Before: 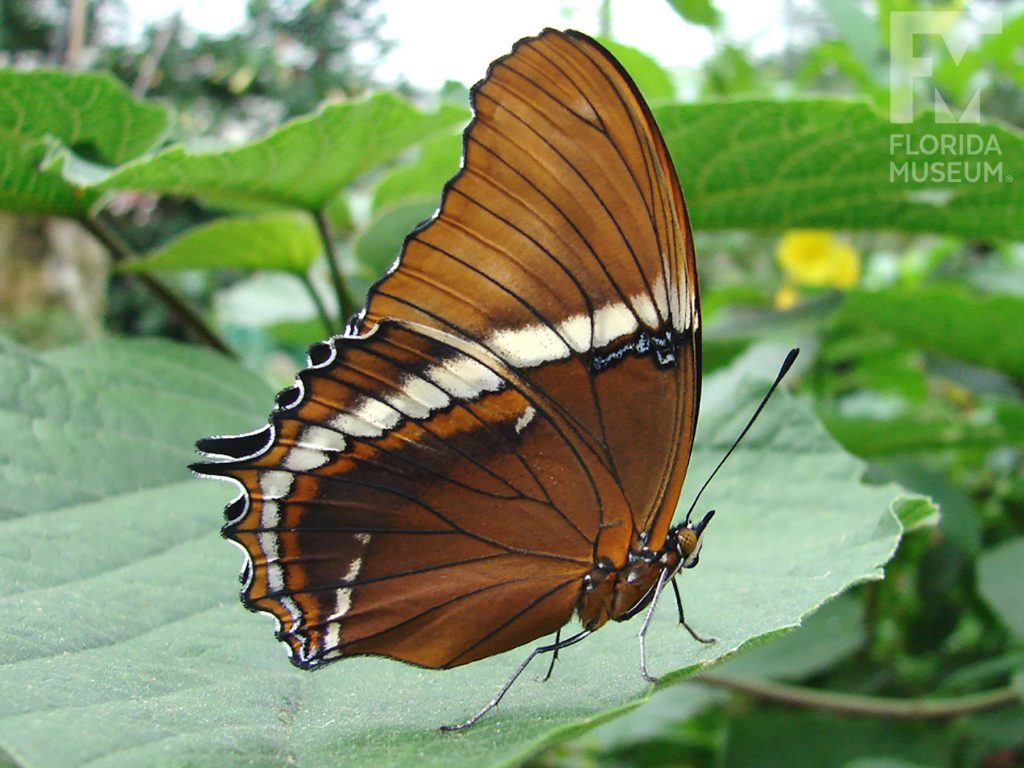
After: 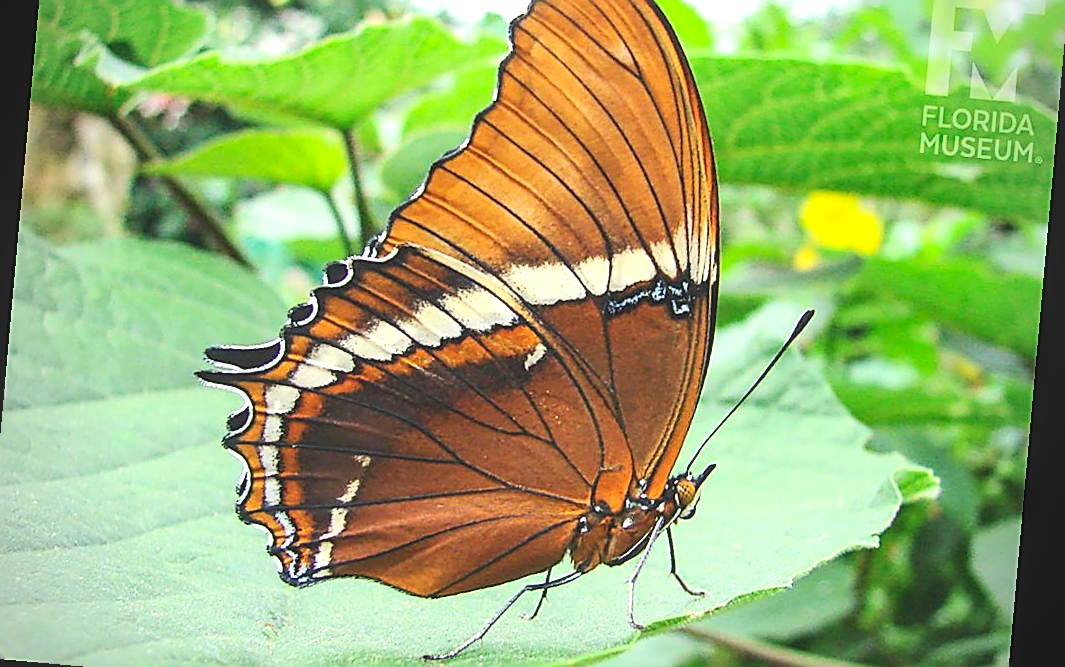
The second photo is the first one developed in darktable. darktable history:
crop and rotate: left 1.814%, top 12.818%, right 0.25%, bottom 9.225%
exposure: black level correction -0.005, exposure 0.622 EV, compensate highlight preservation false
contrast brightness saturation: contrast 0.2, brightness 0.16, saturation 0.22
white balance: red 1.009, blue 0.985
local contrast: detail 110%
sharpen: radius 1.685, amount 1.294
rotate and perspective: rotation 5.12°, automatic cropping off
vignetting: fall-off radius 60.65%
